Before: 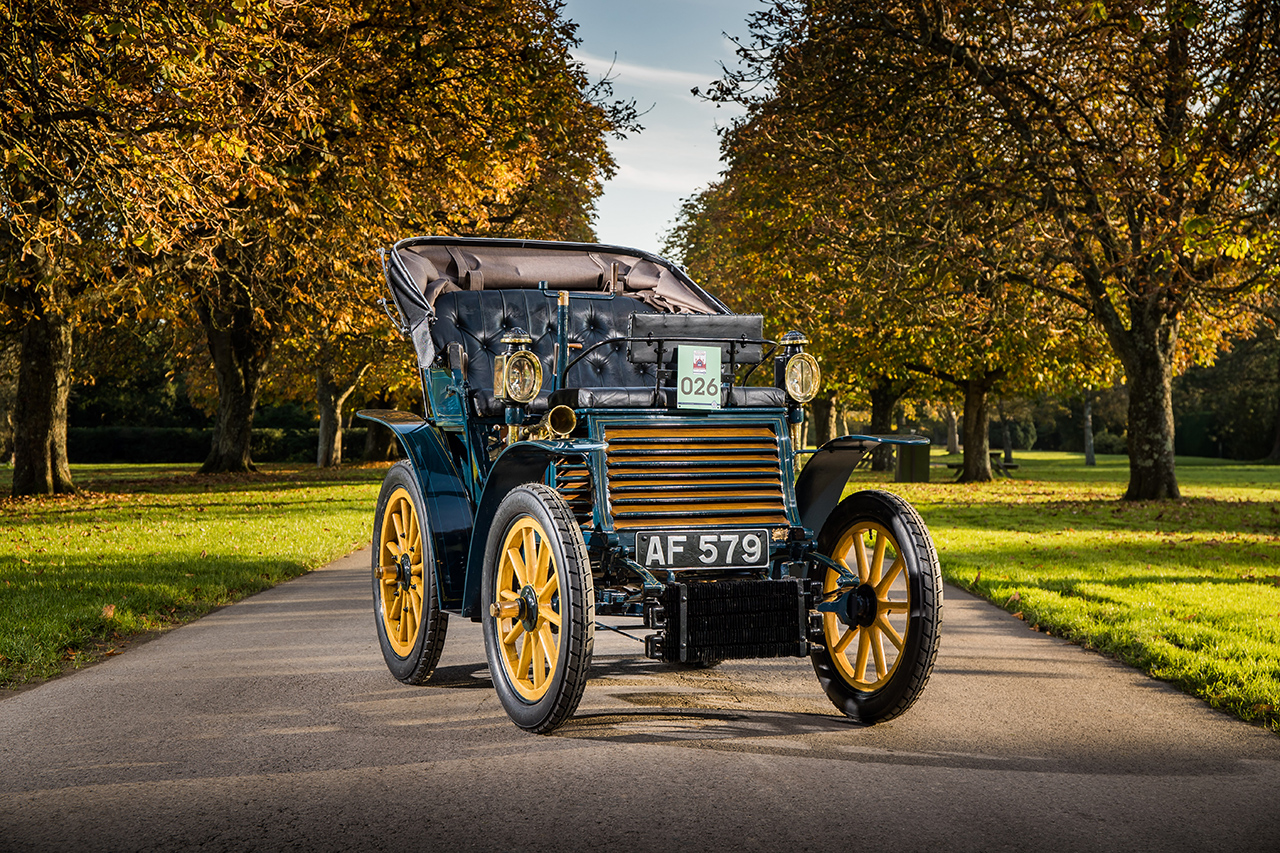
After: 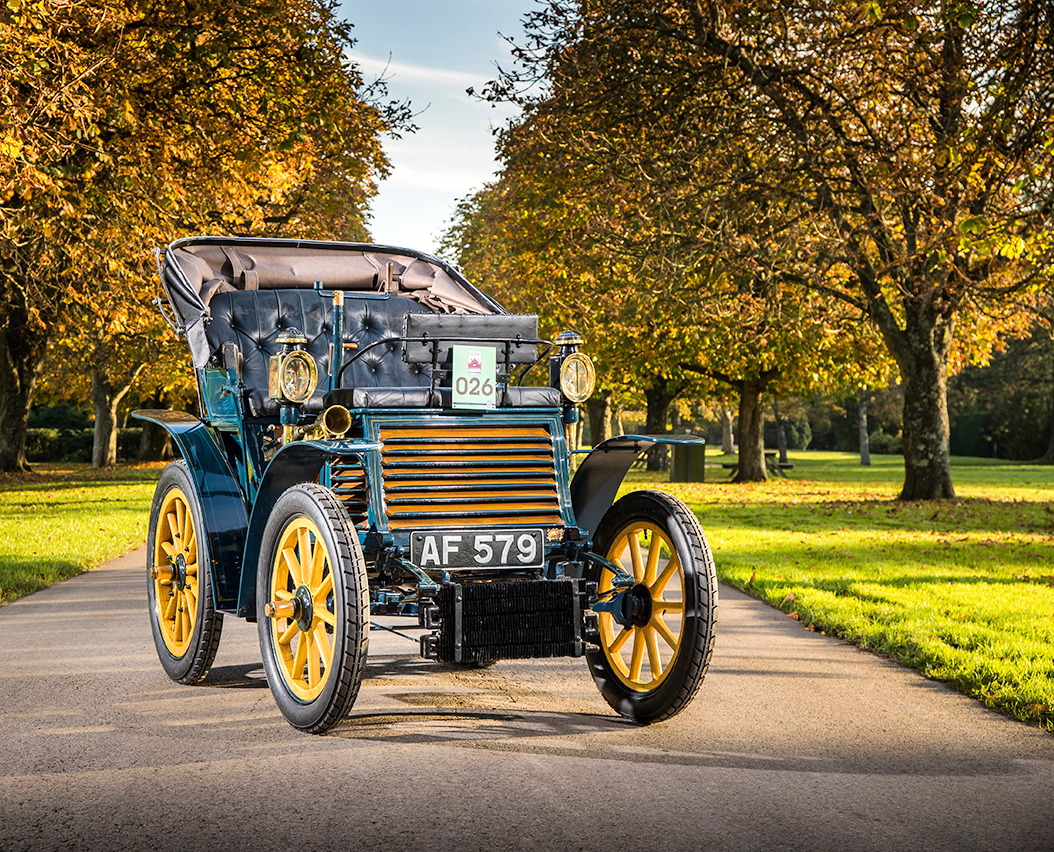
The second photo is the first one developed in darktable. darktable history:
tone equalizer: -8 EV 0.981 EV, -7 EV 1.03 EV, -6 EV 1.04 EV, -5 EV 1.04 EV, -4 EV 0.997 EV, -3 EV 0.762 EV, -2 EV 0.502 EV, -1 EV 0.239 EV, edges refinement/feathering 500, mask exposure compensation -1.57 EV, preserve details no
crop: left 17.607%, bottom 0.034%
